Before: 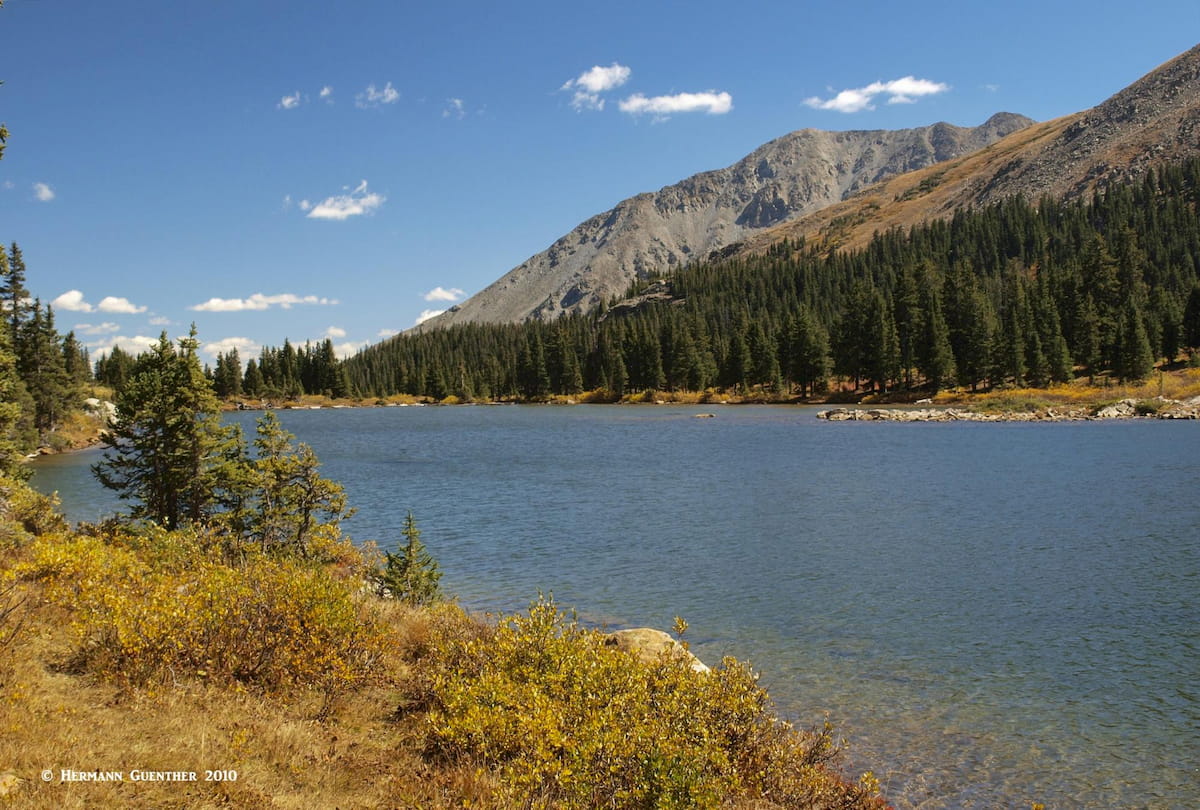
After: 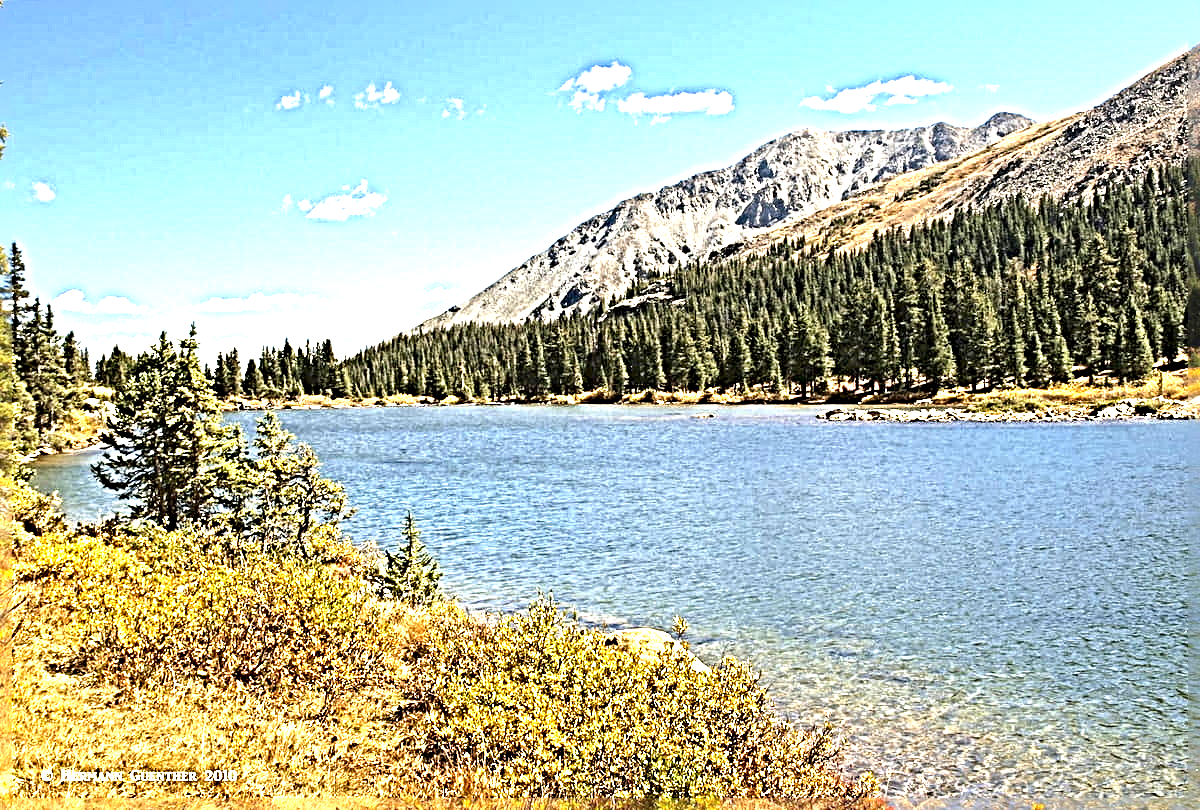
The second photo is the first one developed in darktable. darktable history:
exposure: black level correction 0.001, exposure 1.822 EV, compensate exposure bias true, compensate highlight preservation false
sharpen: radius 6.3, amount 1.8, threshold 0
